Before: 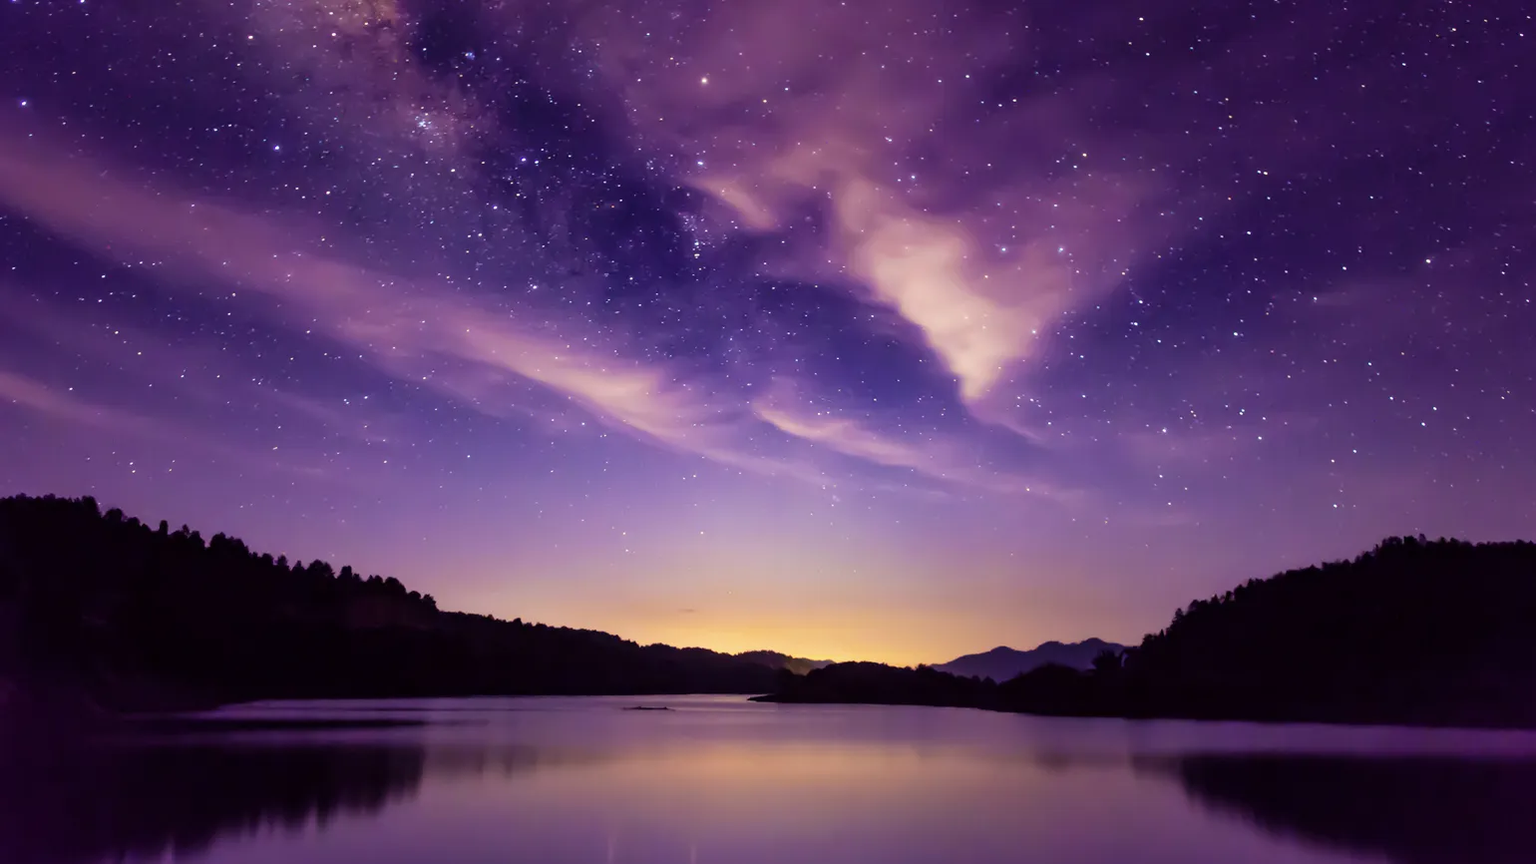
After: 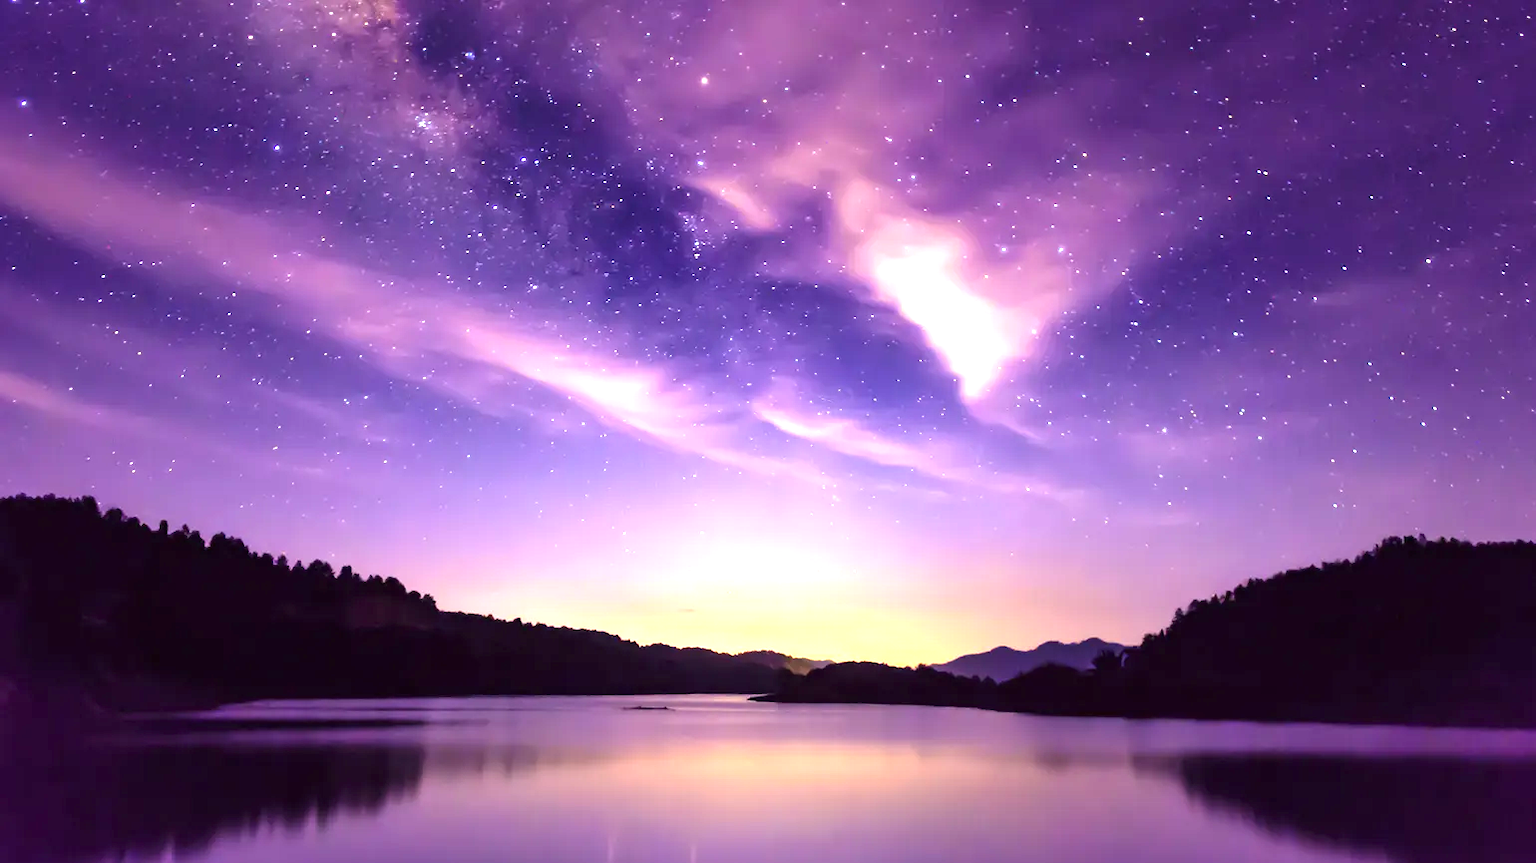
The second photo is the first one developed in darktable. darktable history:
exposure: black level correction 0, exposure 1.367 EV, compensate exposure bias true, compensate highlight preservation false
